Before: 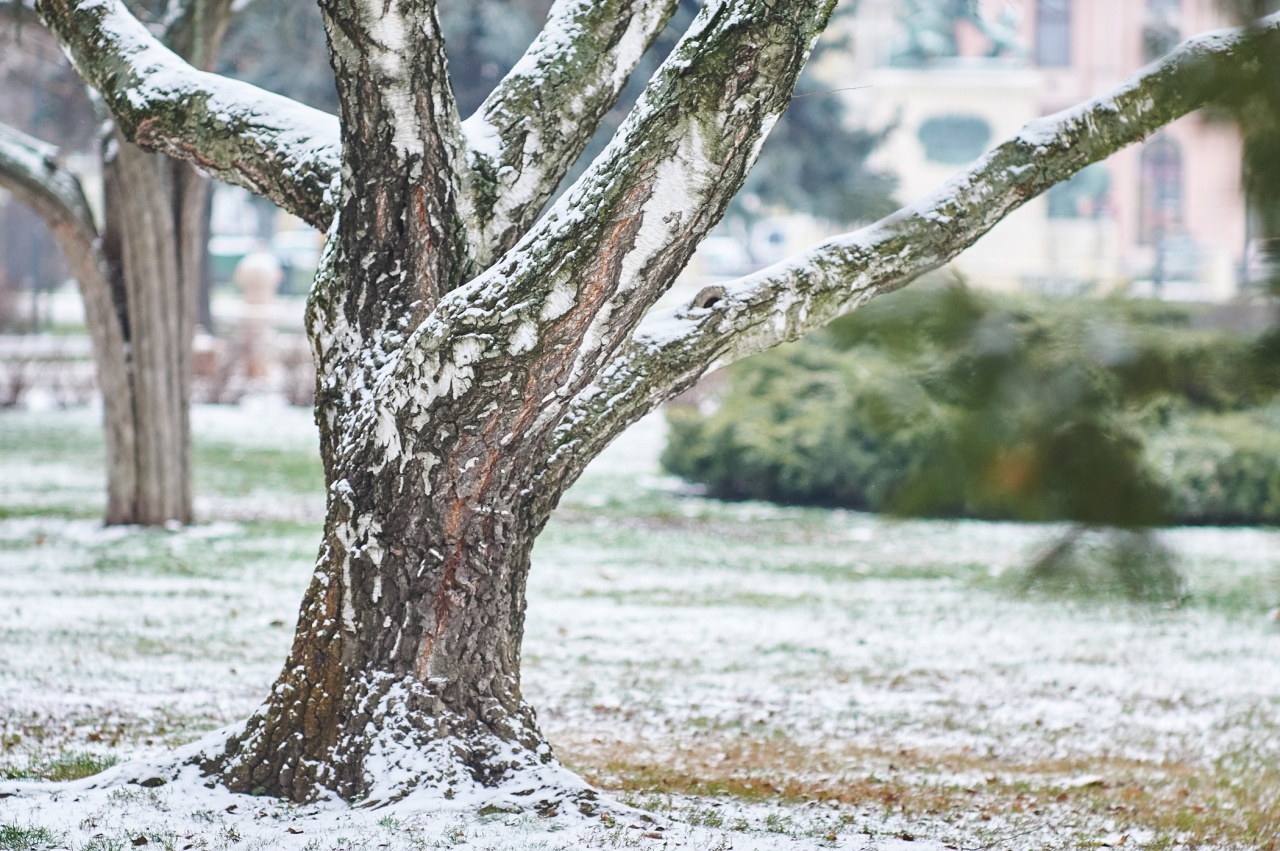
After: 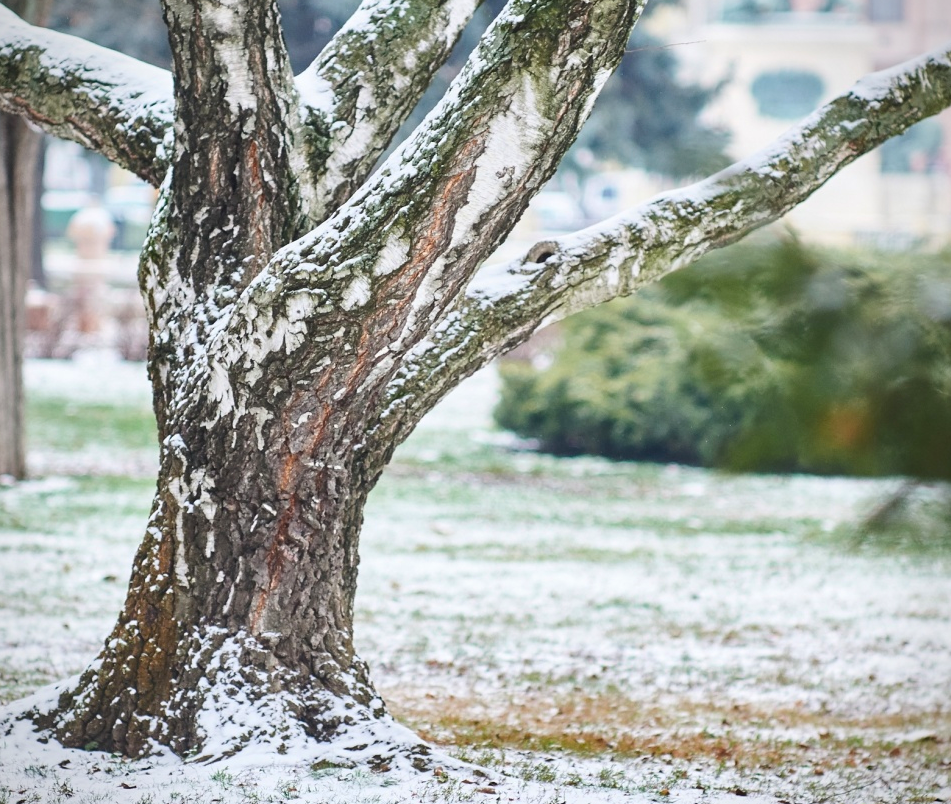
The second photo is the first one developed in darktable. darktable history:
crop and rotate: left 13.087%, top 5.425%, right 12.553%
vignetting: fall-off start 91.83%, brightness -0.42, saturation -0.304
contrast brightness saturation: contrast 0.078, saturation 0.203
tone equalizer: smoothing diameter 24.78%, edges refinement/feathering 12.76, preserve details guided filter
